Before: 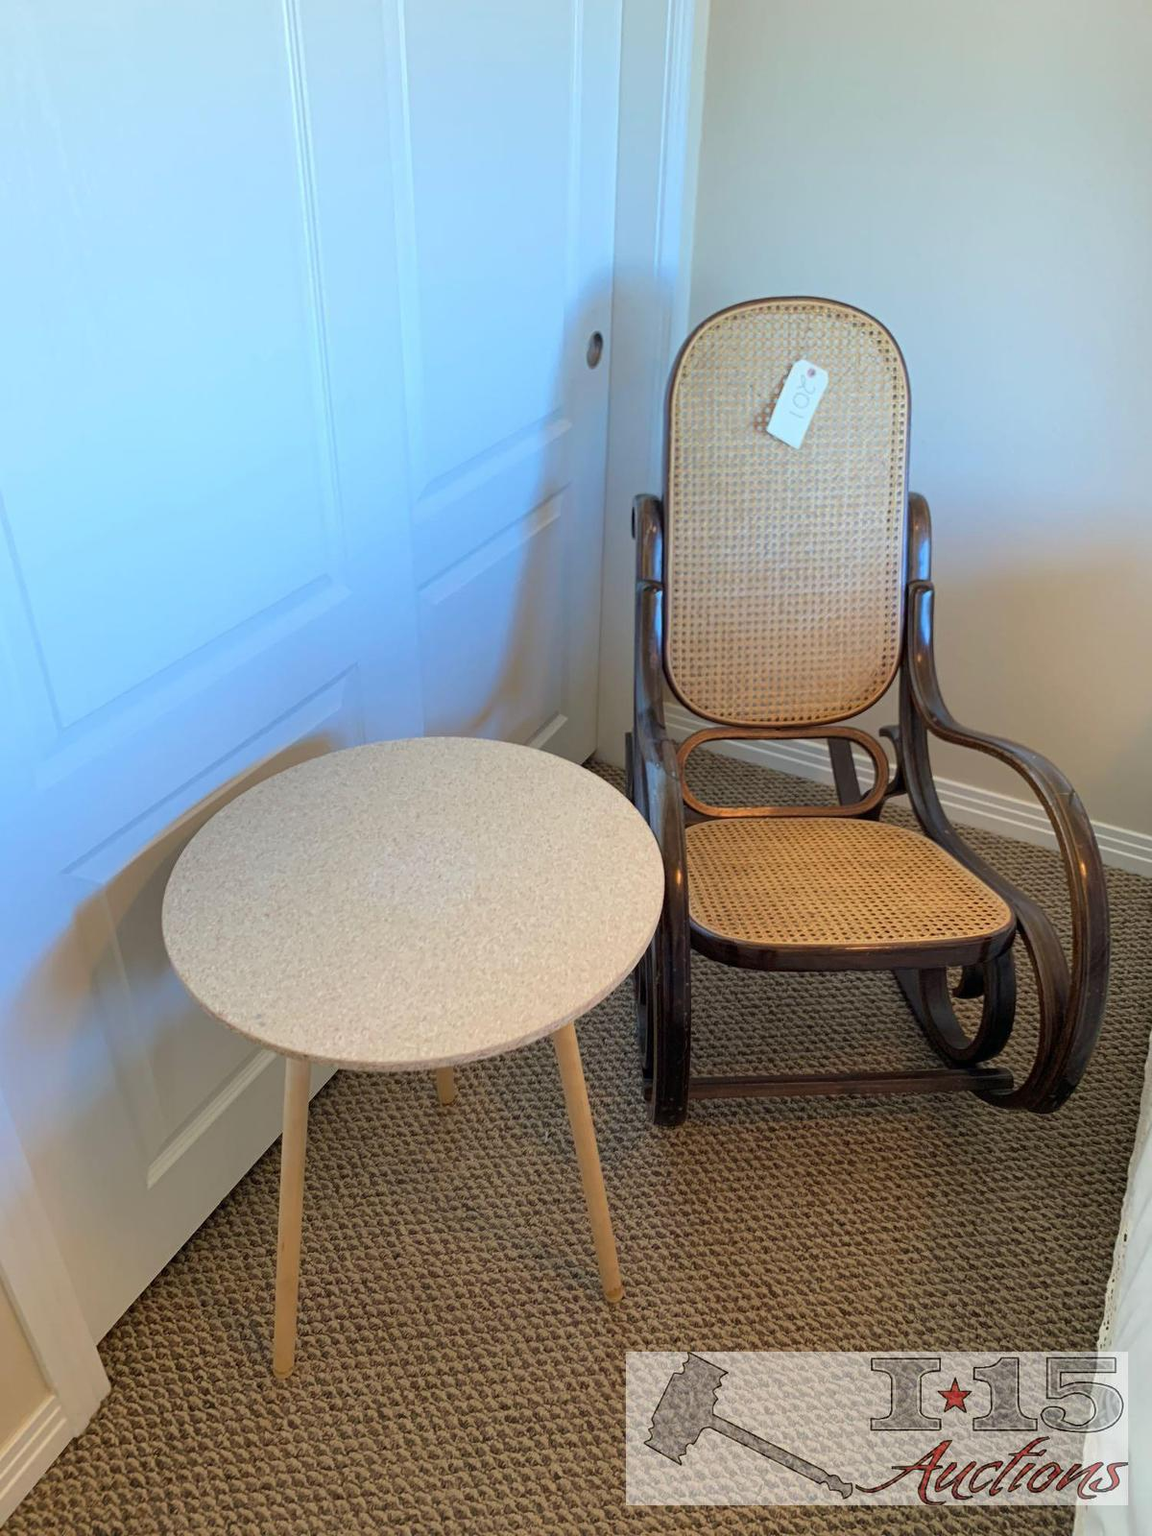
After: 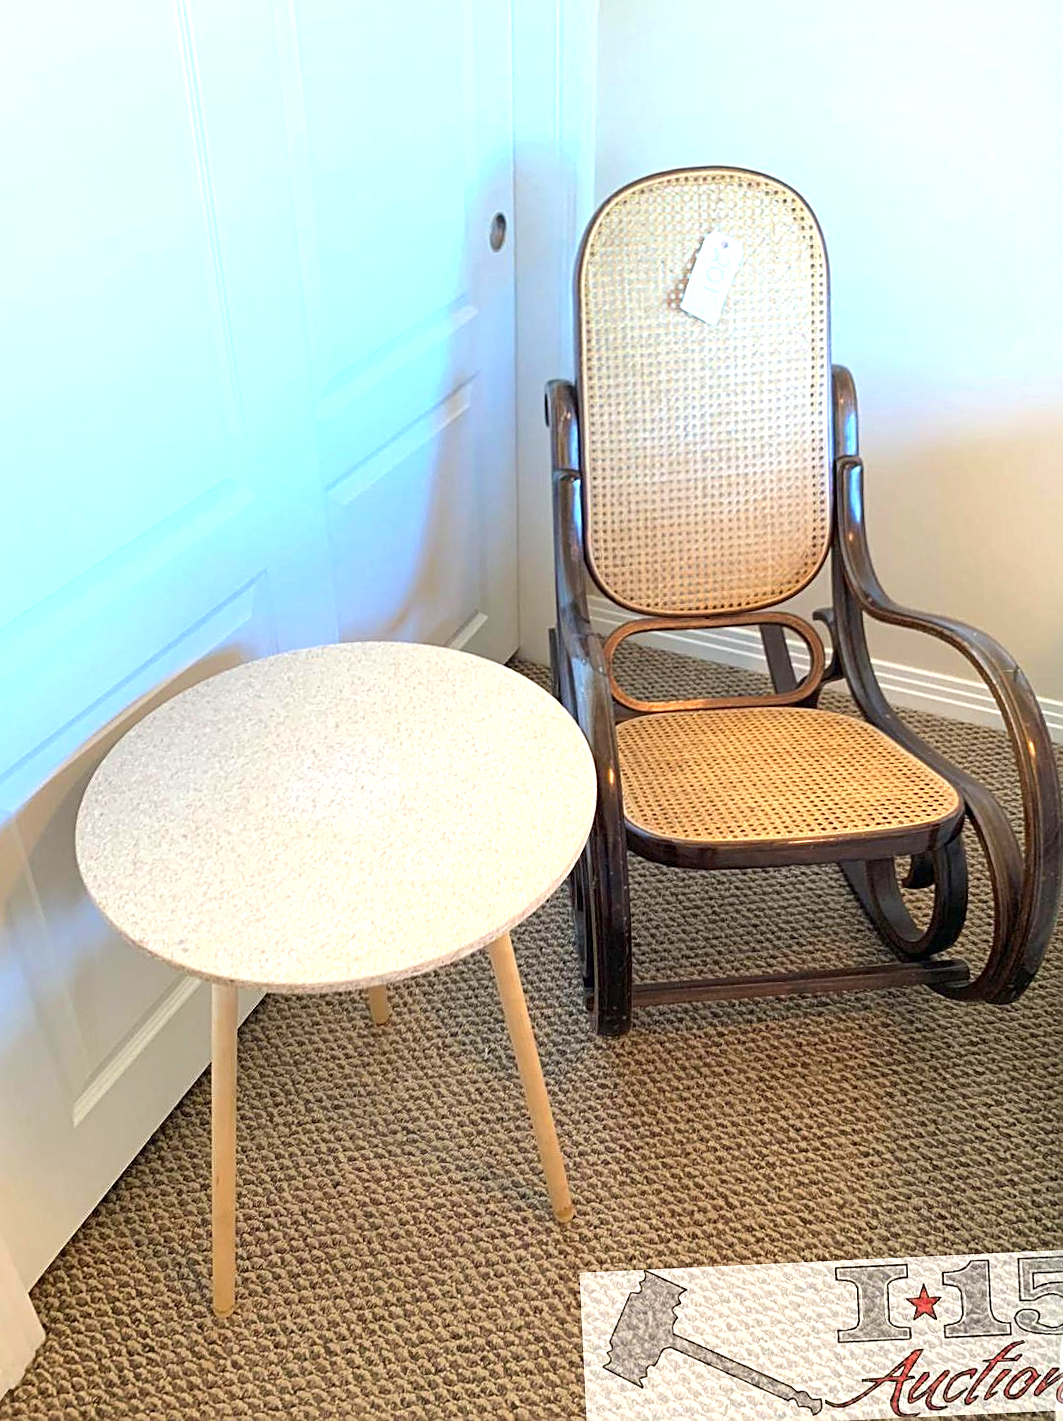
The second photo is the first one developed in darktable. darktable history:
sharpen: on, module defaults
crop and rotate: angle 2.7°, left 5.898%, top 5.684%
exposure: exposure 1 EV, compensate exposure bias true, compensate highlight preservation false
